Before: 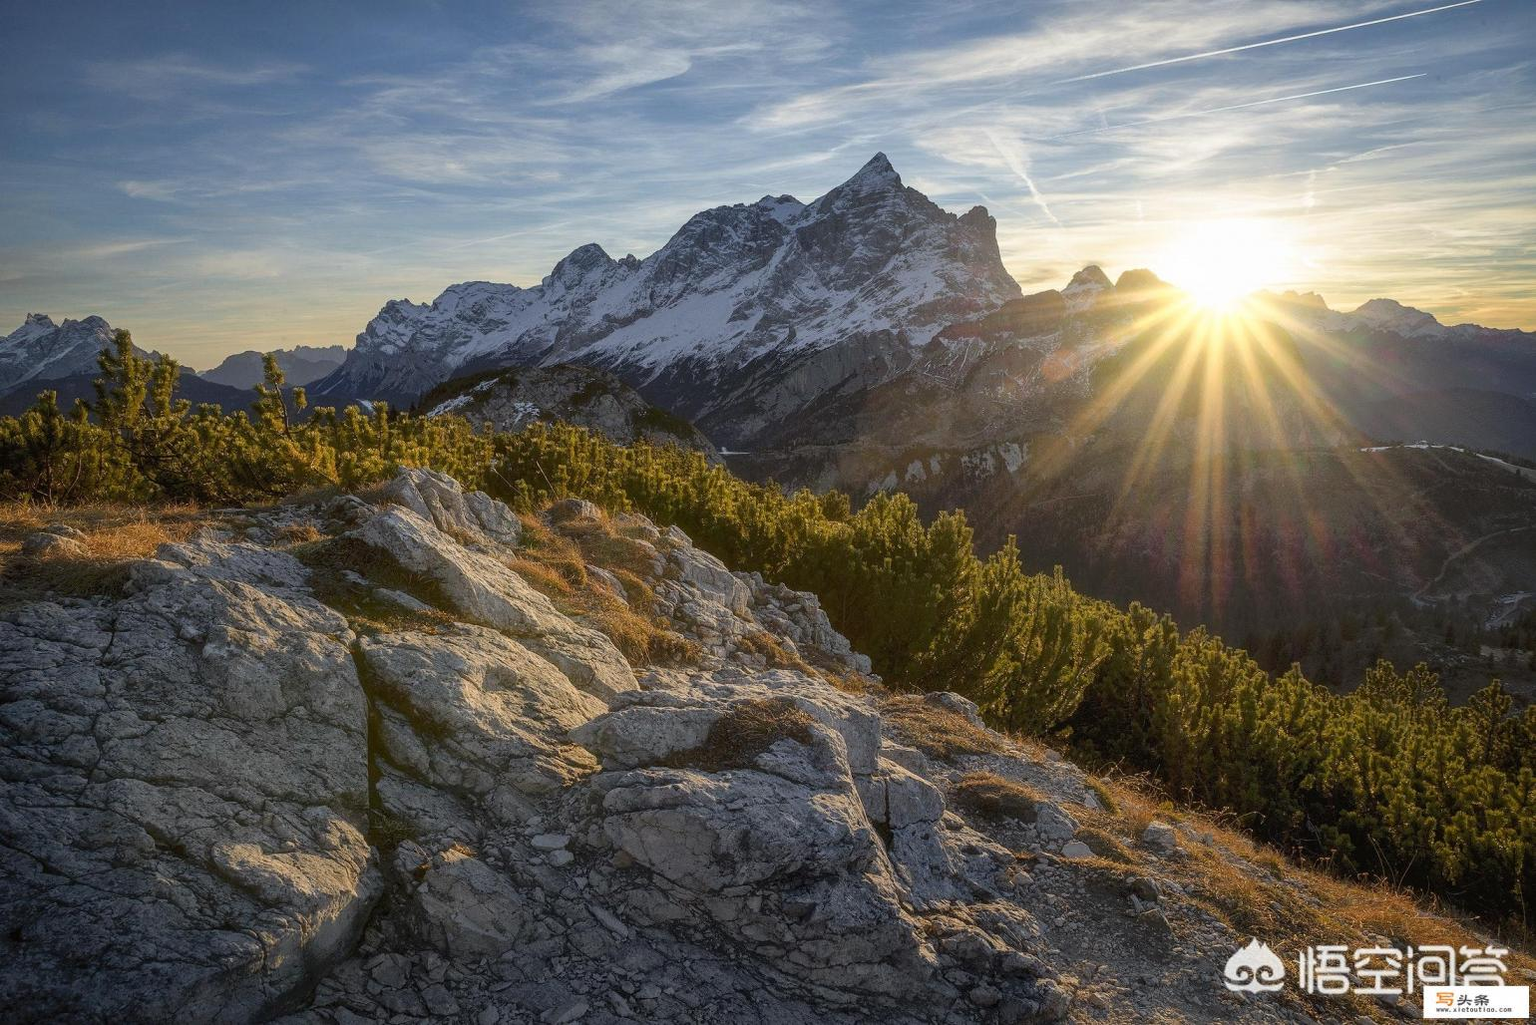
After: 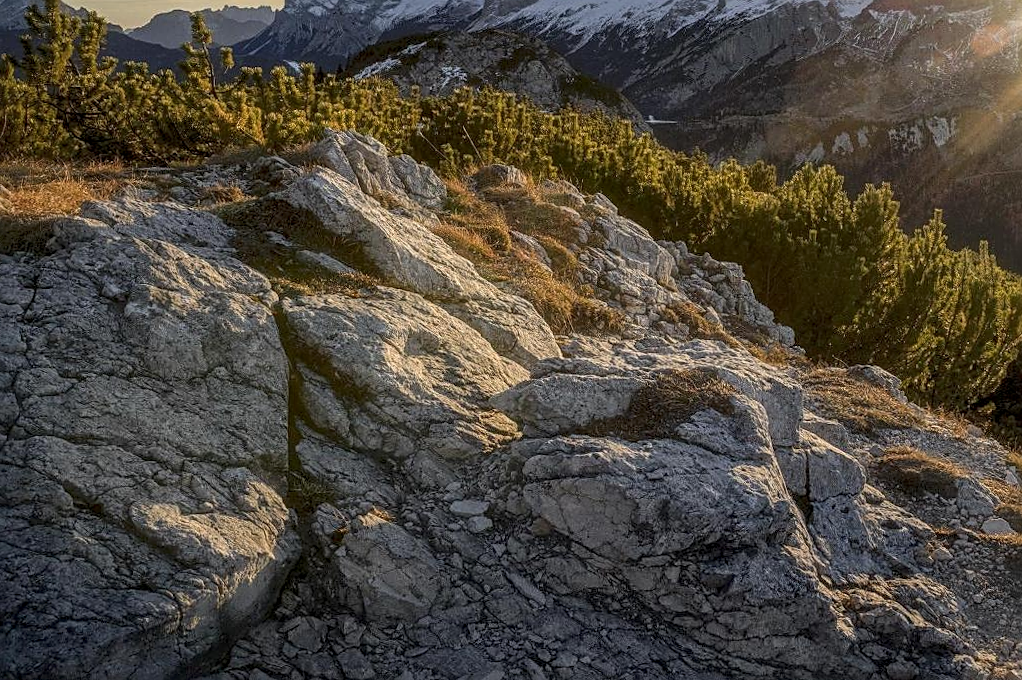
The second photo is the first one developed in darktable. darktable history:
crop and rotate: angle -1.14°, left 3.627%, top 31.842%, right 28.021%
local contrast: detail 130%
sharpen: on, module defaults
